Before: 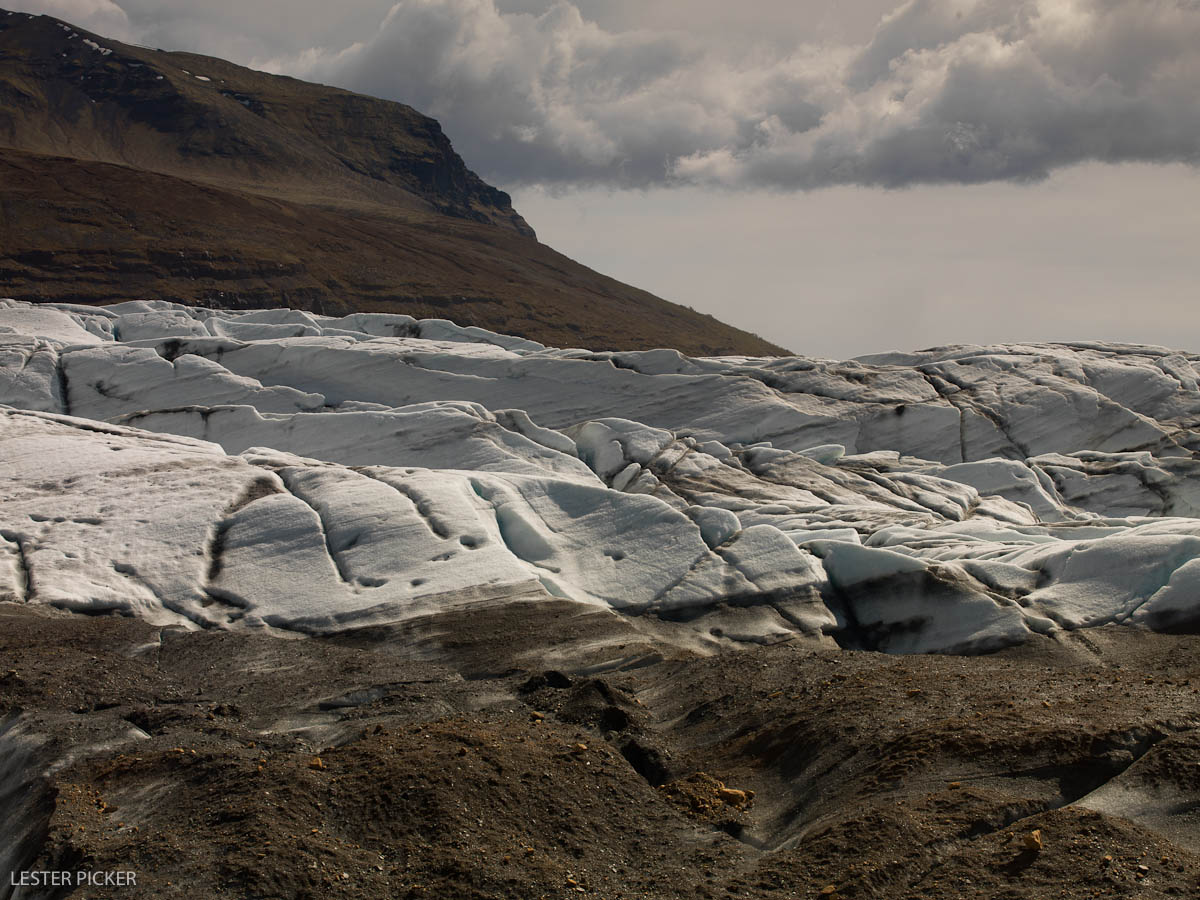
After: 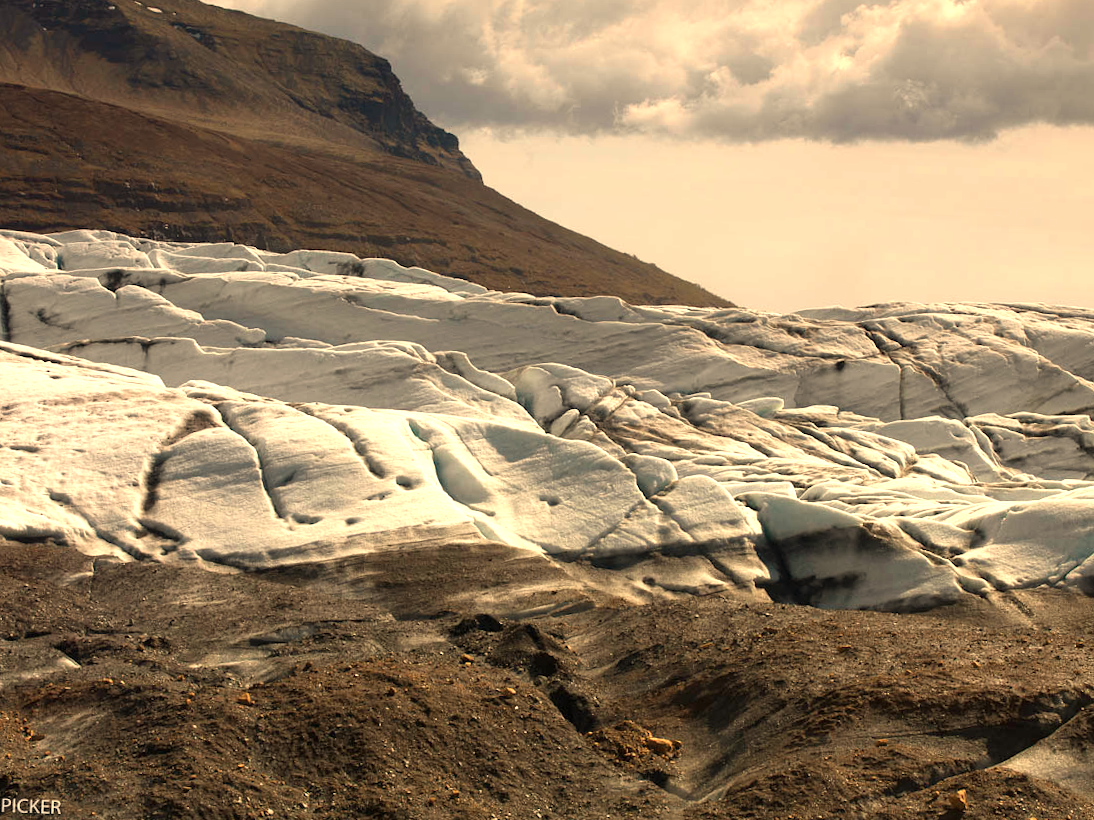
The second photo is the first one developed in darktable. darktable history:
white balance: red 1.123, blue 0.83
exposure: black level correction 0, exposure 1 EV, compensate exposure bias true, compensate highlight preservation false
crop and rotate: angle -1.96°, left 3.097%, top 4.154%, right 1.586%, bottom 0.529%
